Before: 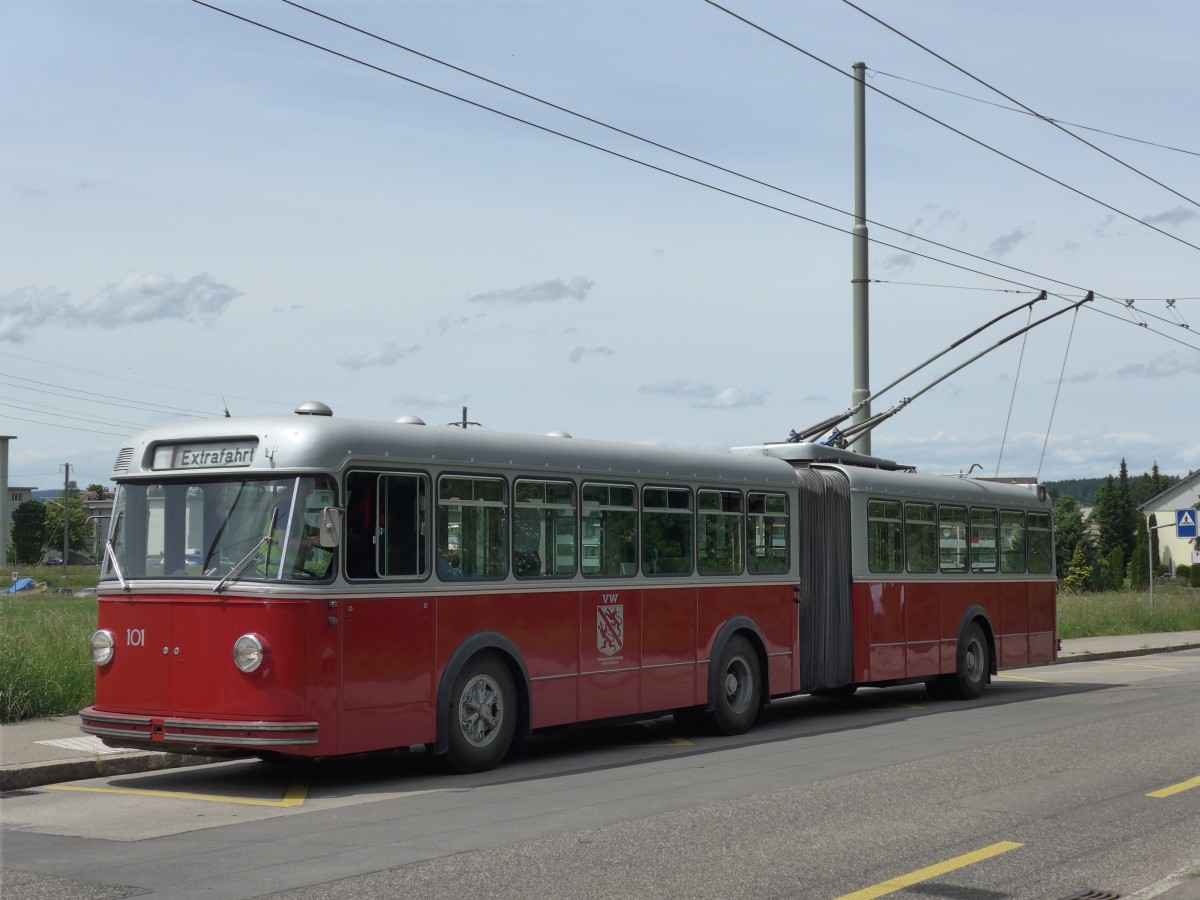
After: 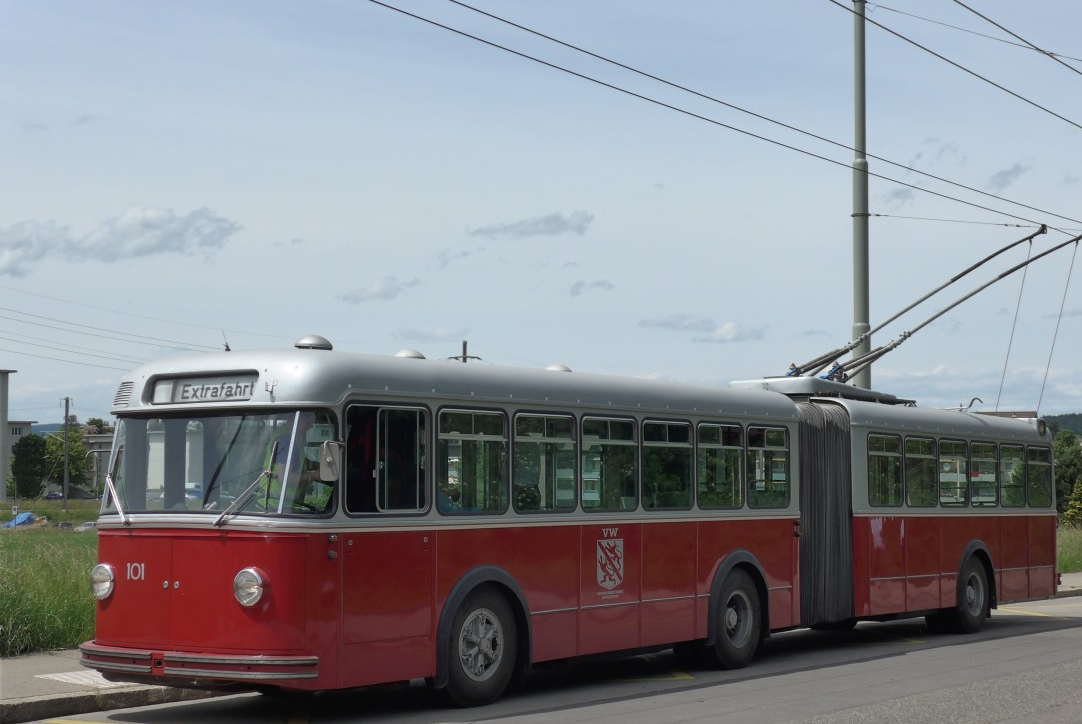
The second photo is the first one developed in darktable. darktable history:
crop: top 7.417%, right 9.798%, bottom 12.097%
